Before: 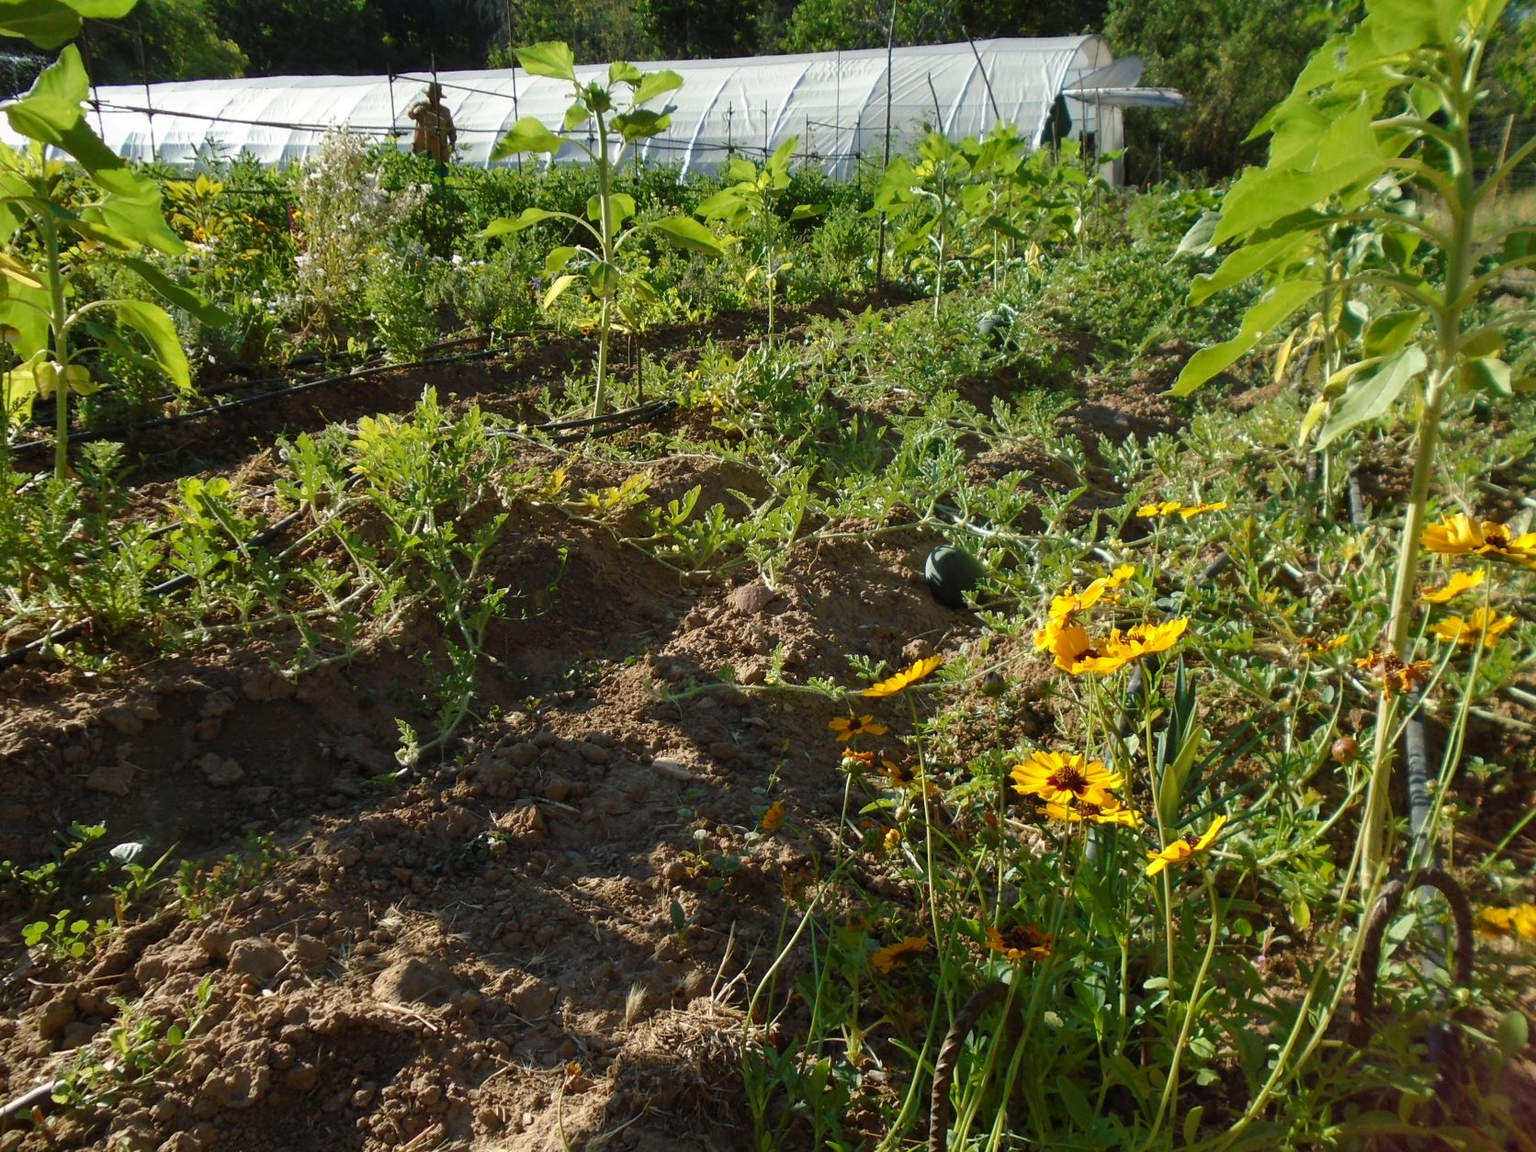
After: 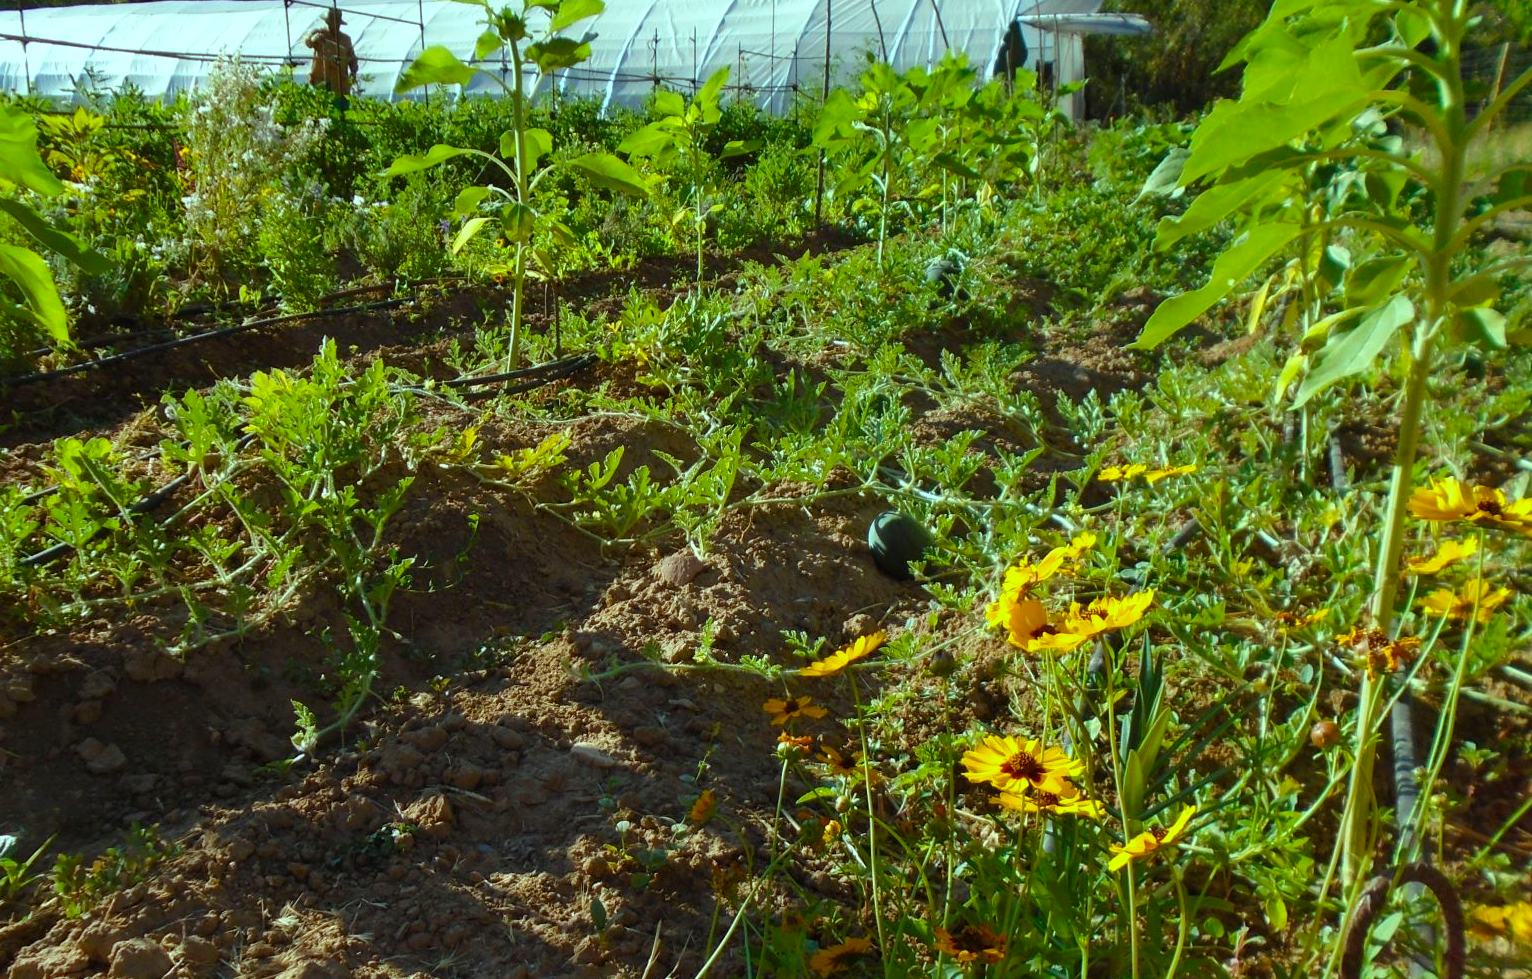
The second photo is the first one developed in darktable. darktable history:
crop: left 8.333%, top 6.548%, bottom 15.377%
color balance rgb: highlights gain › chroma 4.038%, highlights gain › hue 199.95°, linear chroma grading › global chroma 18.246%, perceptual saturation grading › global saturation 0.845%, global vibrance 20%
